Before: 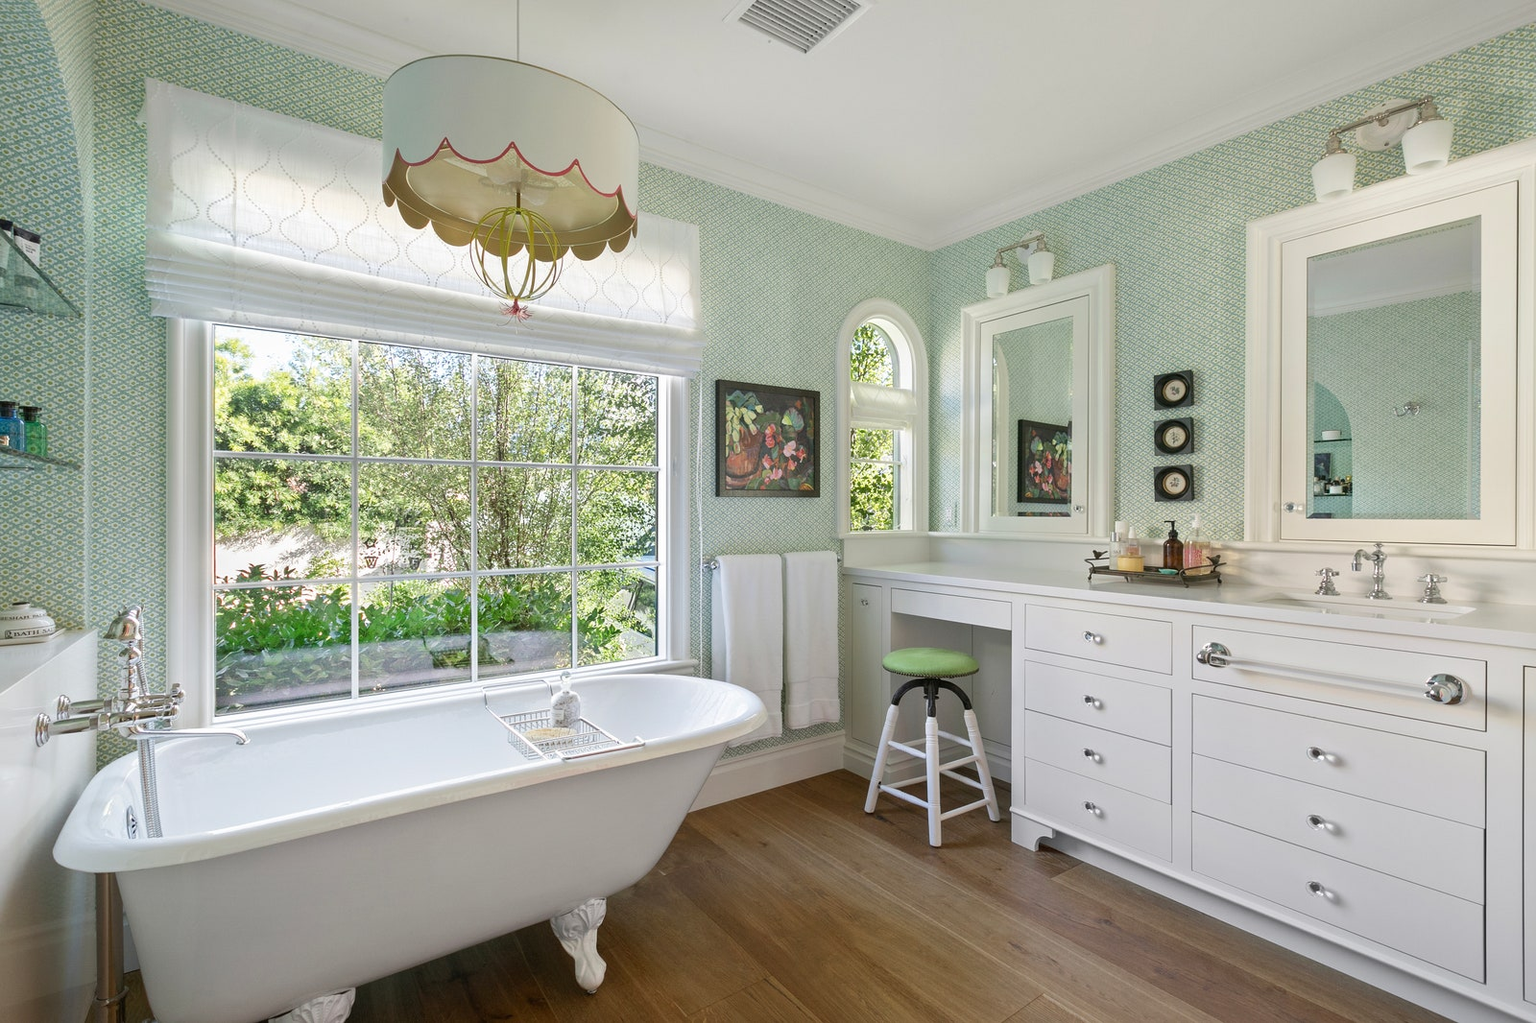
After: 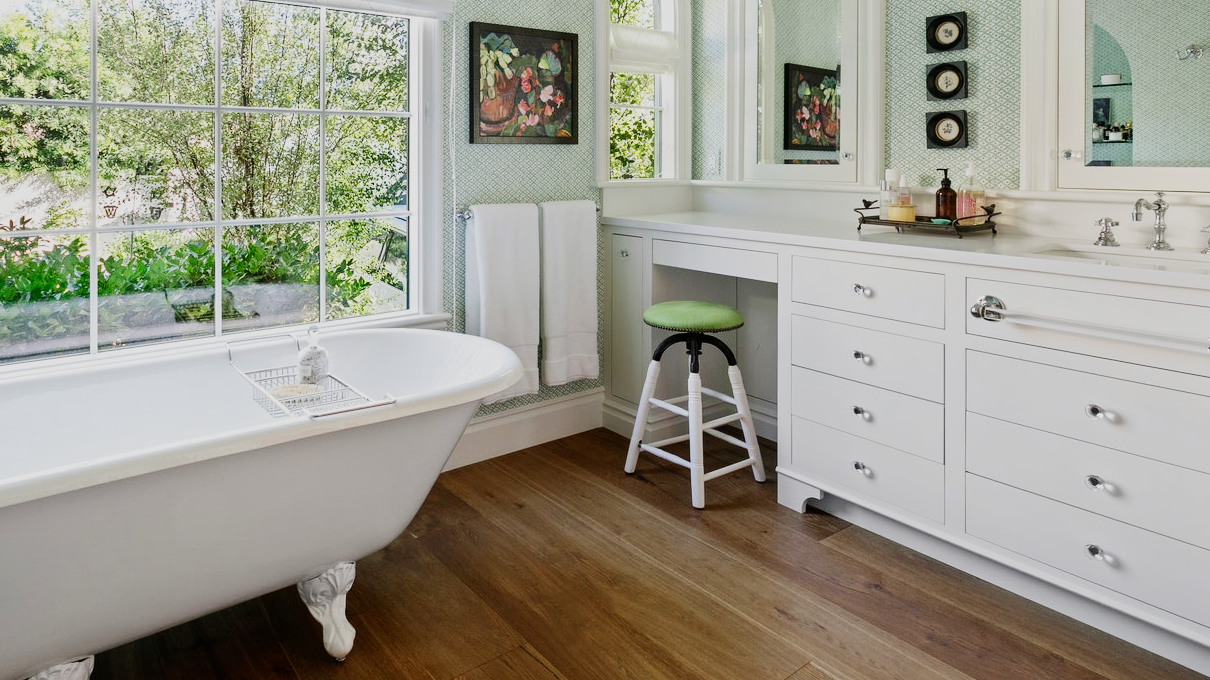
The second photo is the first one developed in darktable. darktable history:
sigmoid: contrast 1.7, skew -0.2, preserve hue 0%, red attenuation 0.1, red rotation 0.035, green attenuation 0.1, green rotation -0.017, blue attenuation 0.15, blue rotation -0.052, base primaries Rec2020
crop and rotate: left 17.299%, top 35.115%, right 7.015%, bottom 1.024%
